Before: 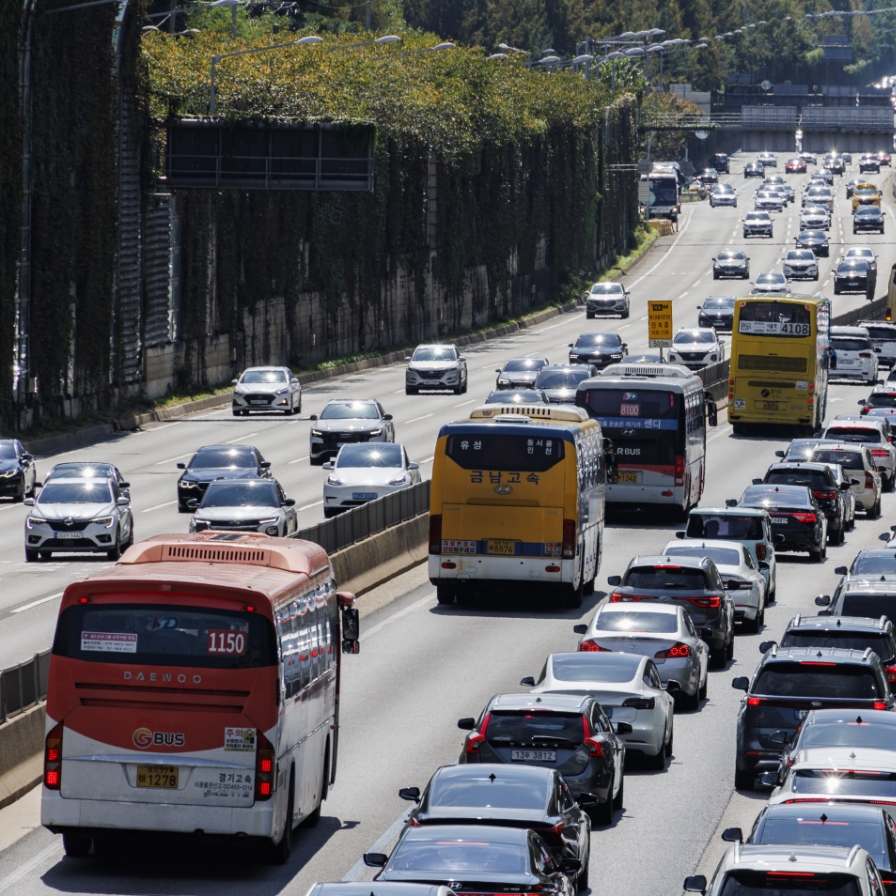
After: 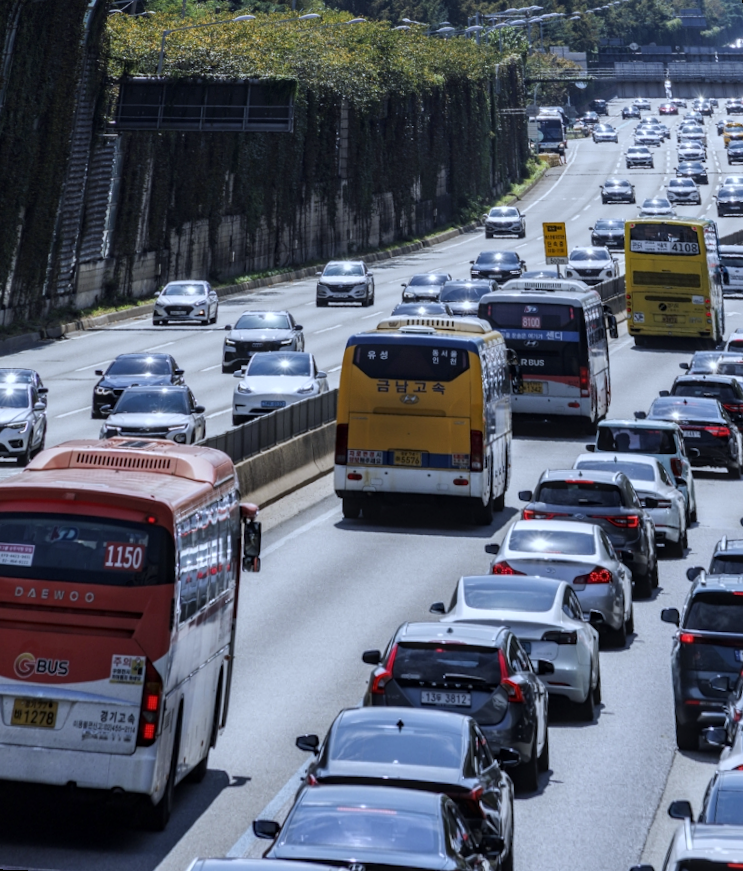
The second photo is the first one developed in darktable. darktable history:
rotate and perspective: rotation 0.72°, lens shift (vertical) -0.352, lens shift (horizontal) -0.051, crop left 0.152, crop right 0.859, crop top 0.019, crop bottom 0.964
white balance: red 0.931, blue 1.11
local contrast: on, module defaults
